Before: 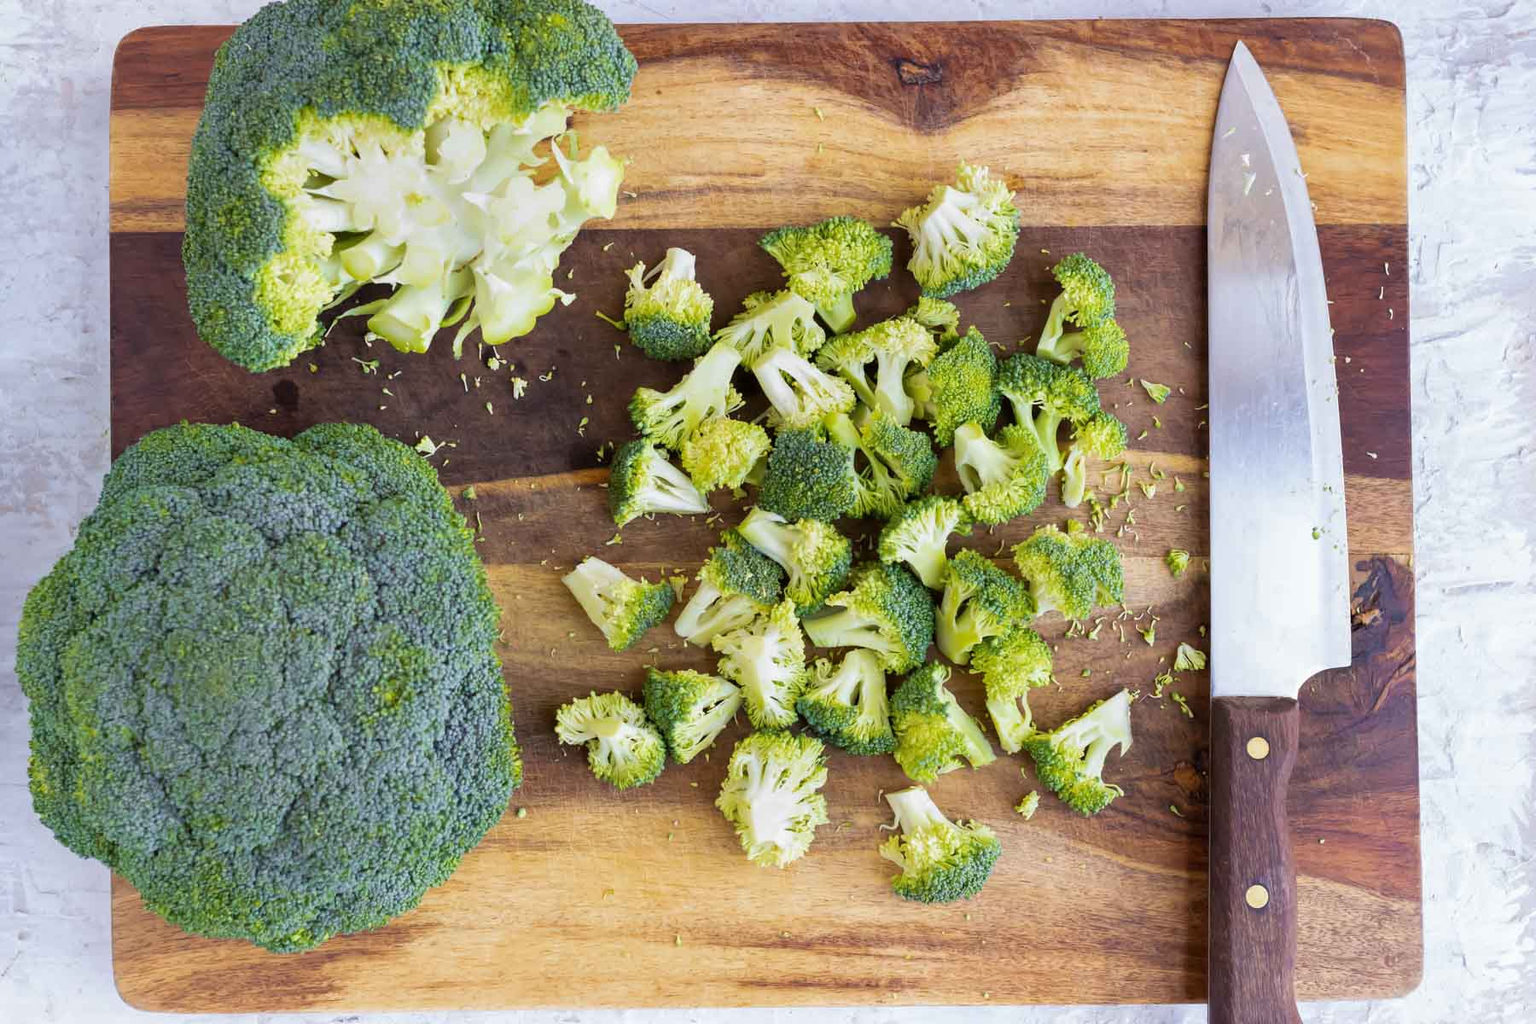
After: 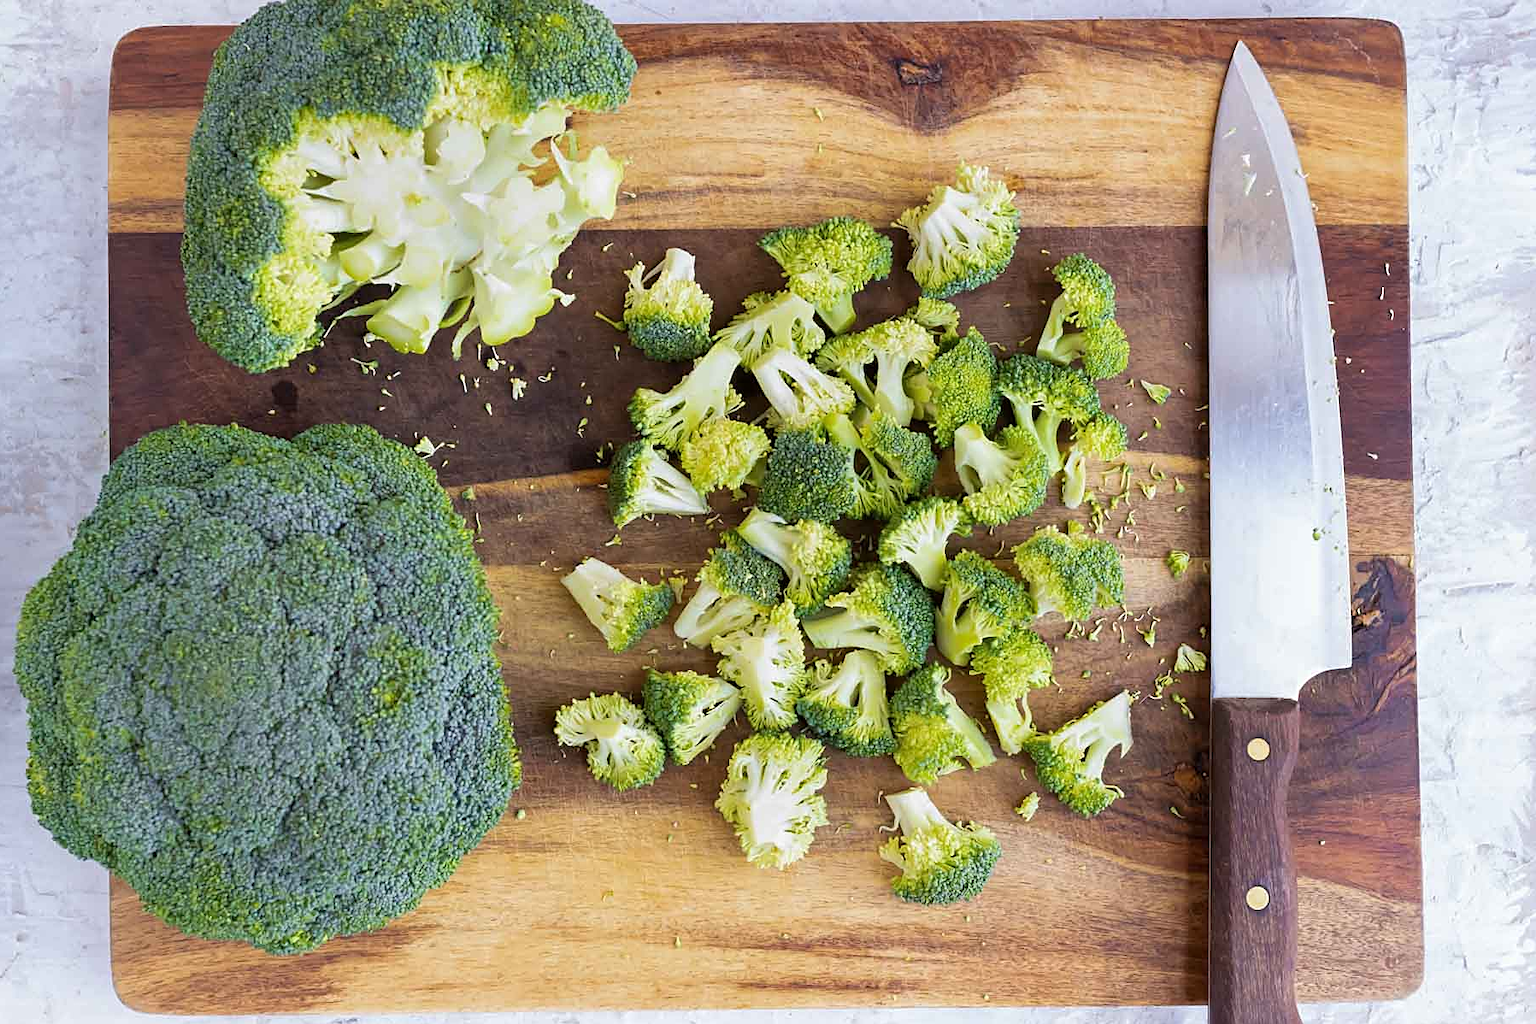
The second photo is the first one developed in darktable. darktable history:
crop and rotate: left 0.126%
sharpen: amount 0.478
